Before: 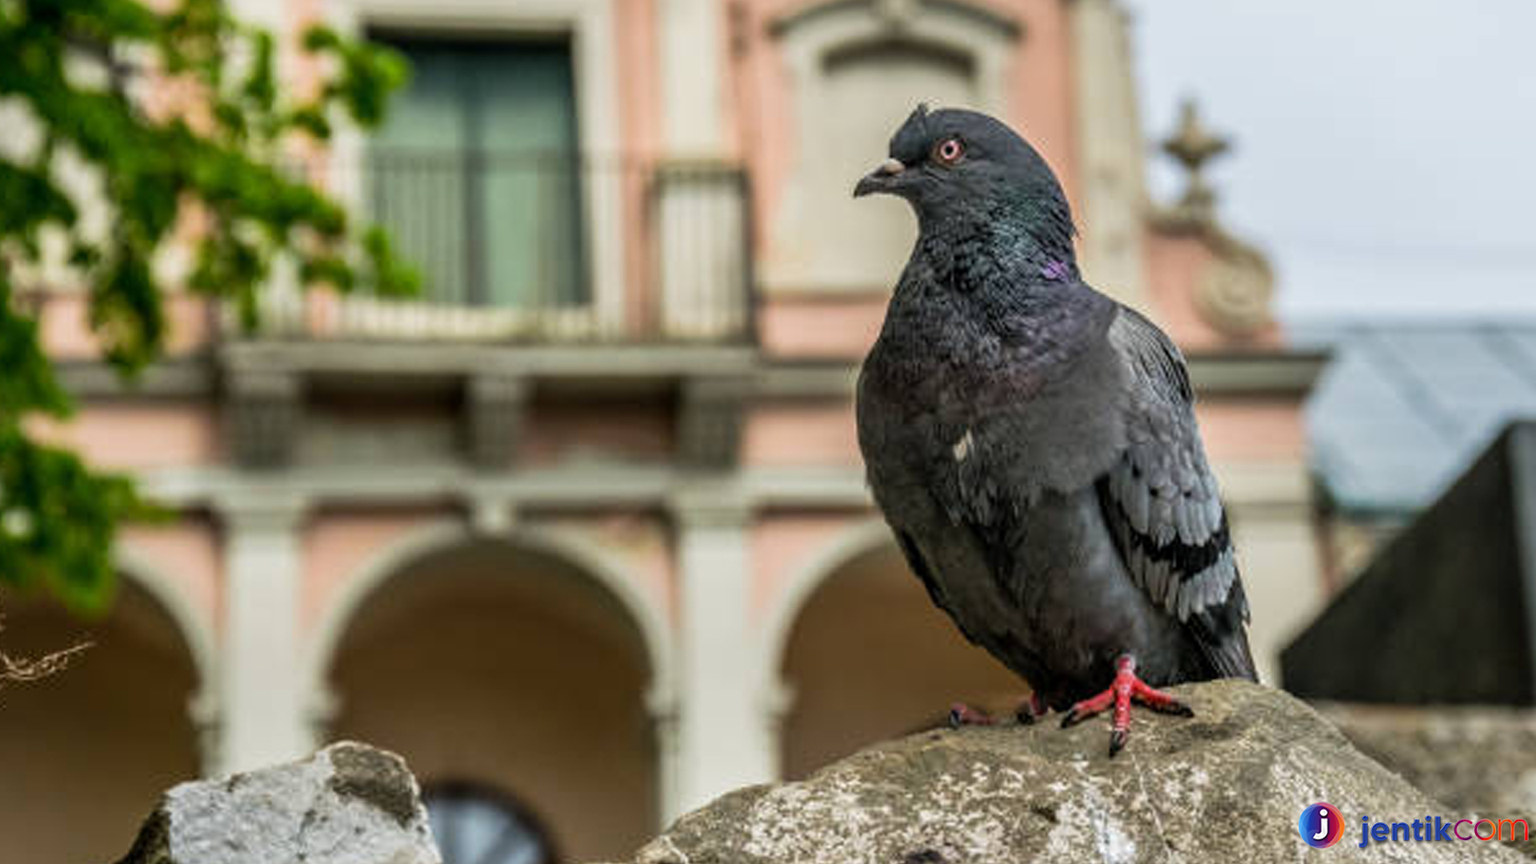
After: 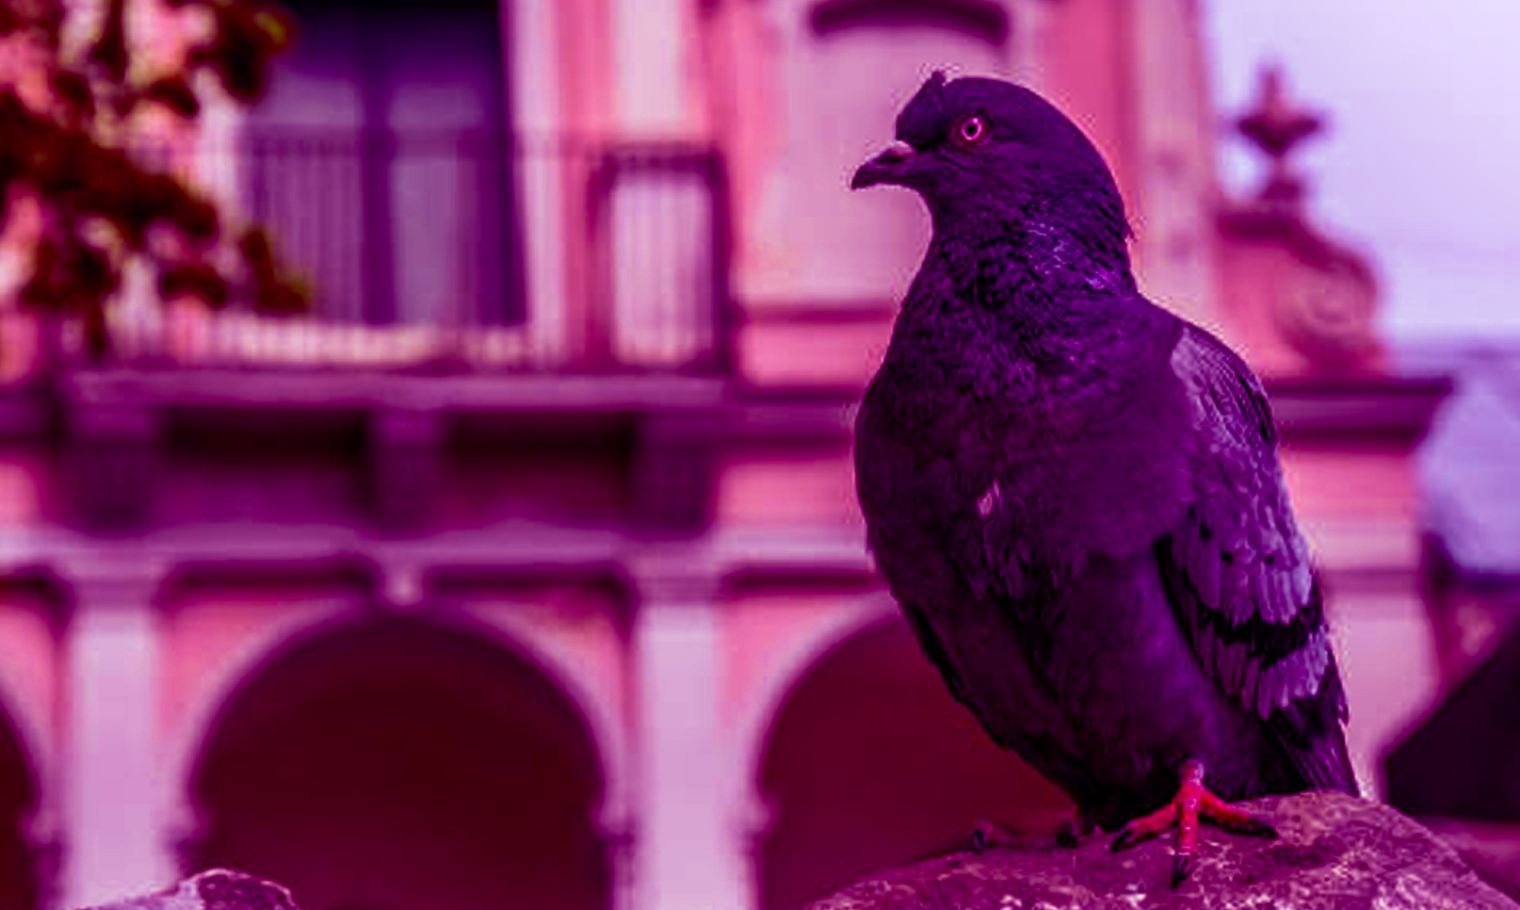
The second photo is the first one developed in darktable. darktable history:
crop: left 11.225%, top 5.381%, right 9.565%, bottom 10.314%
velvia: strength 45%
white balance: red 0.982, blue 1.018
color balance: mode lift, gamma, gain (sRGB), lift [1, 1, 0.101, 1]
shadows and highlights: shadows -24.28, highlights 49.77, soften with gaussian
